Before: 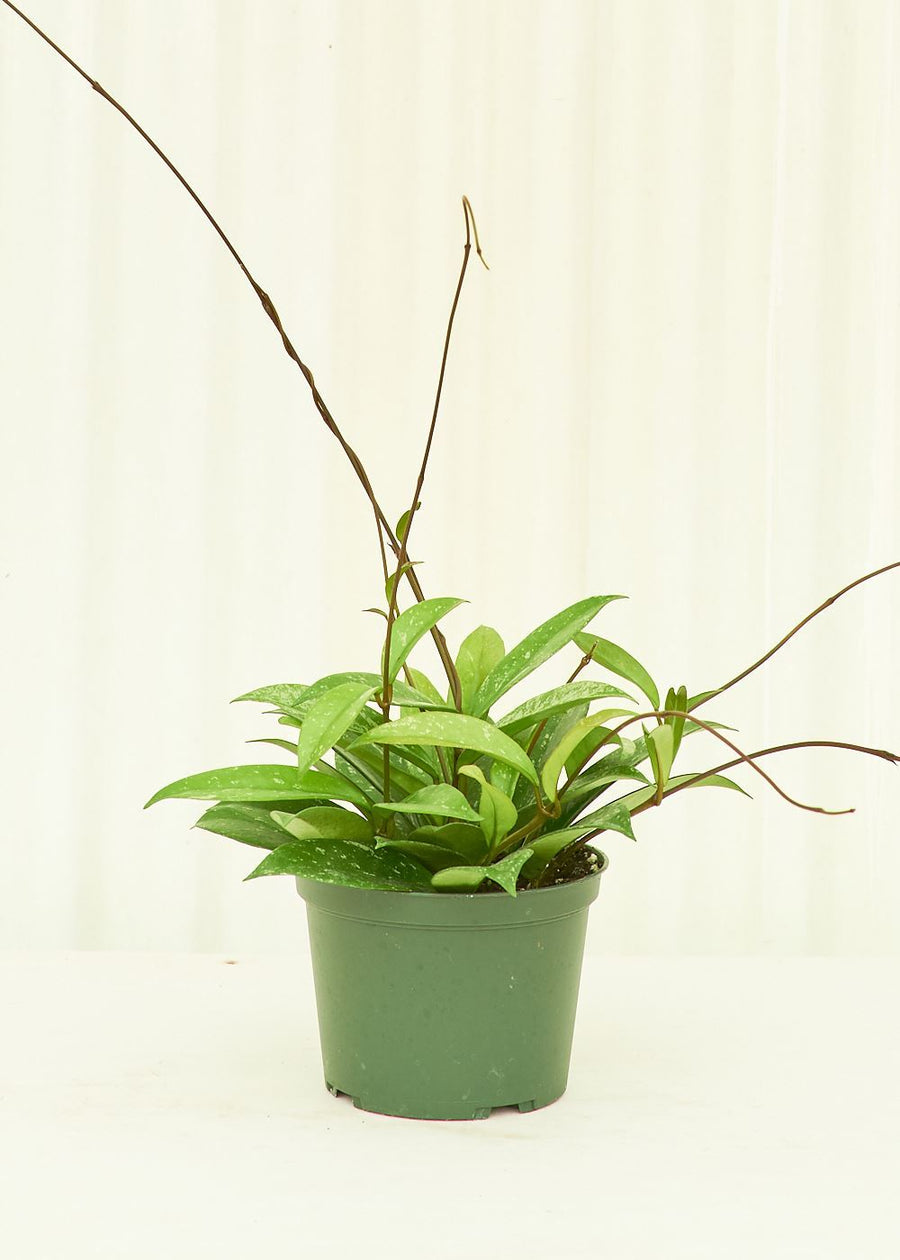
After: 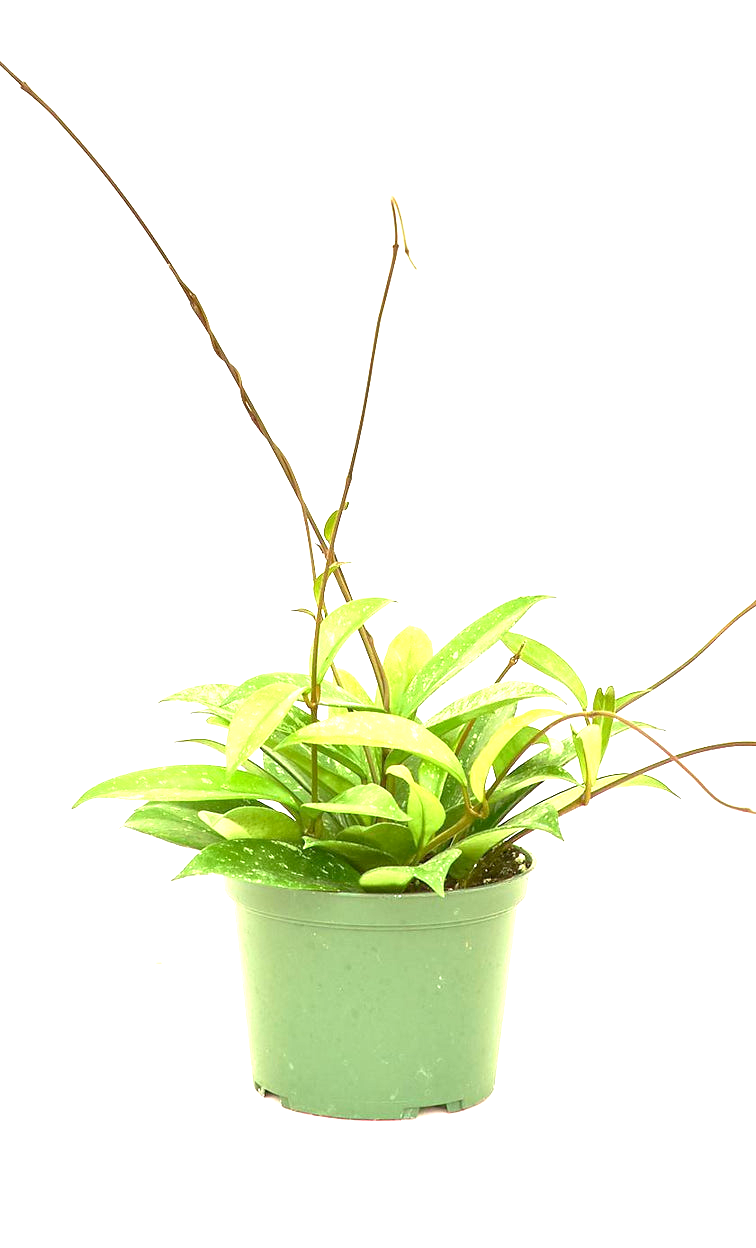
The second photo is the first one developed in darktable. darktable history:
crop: left 8.026%, right 7.374%
exposure: black level correction 0.001, exposure 1.3 EV, compensate highlight preservation false
